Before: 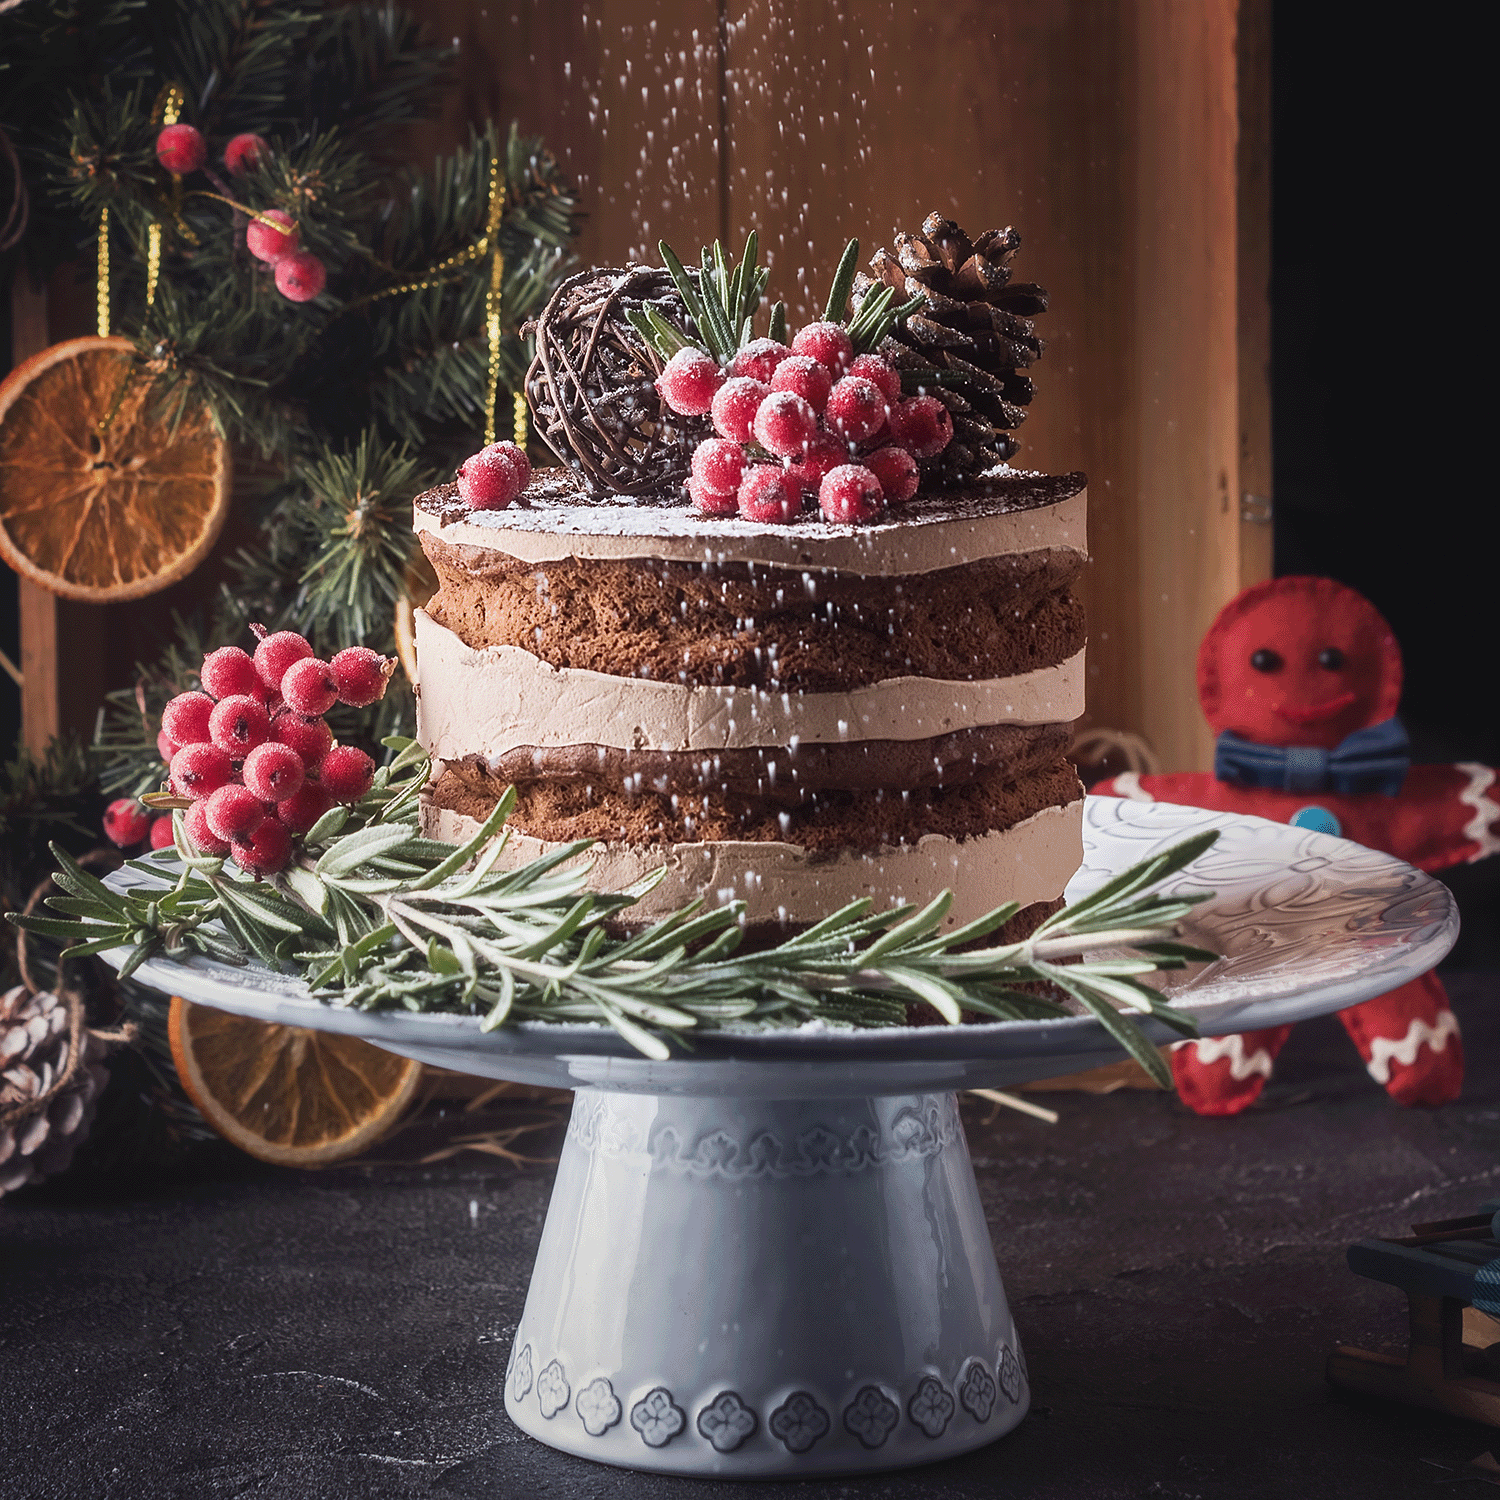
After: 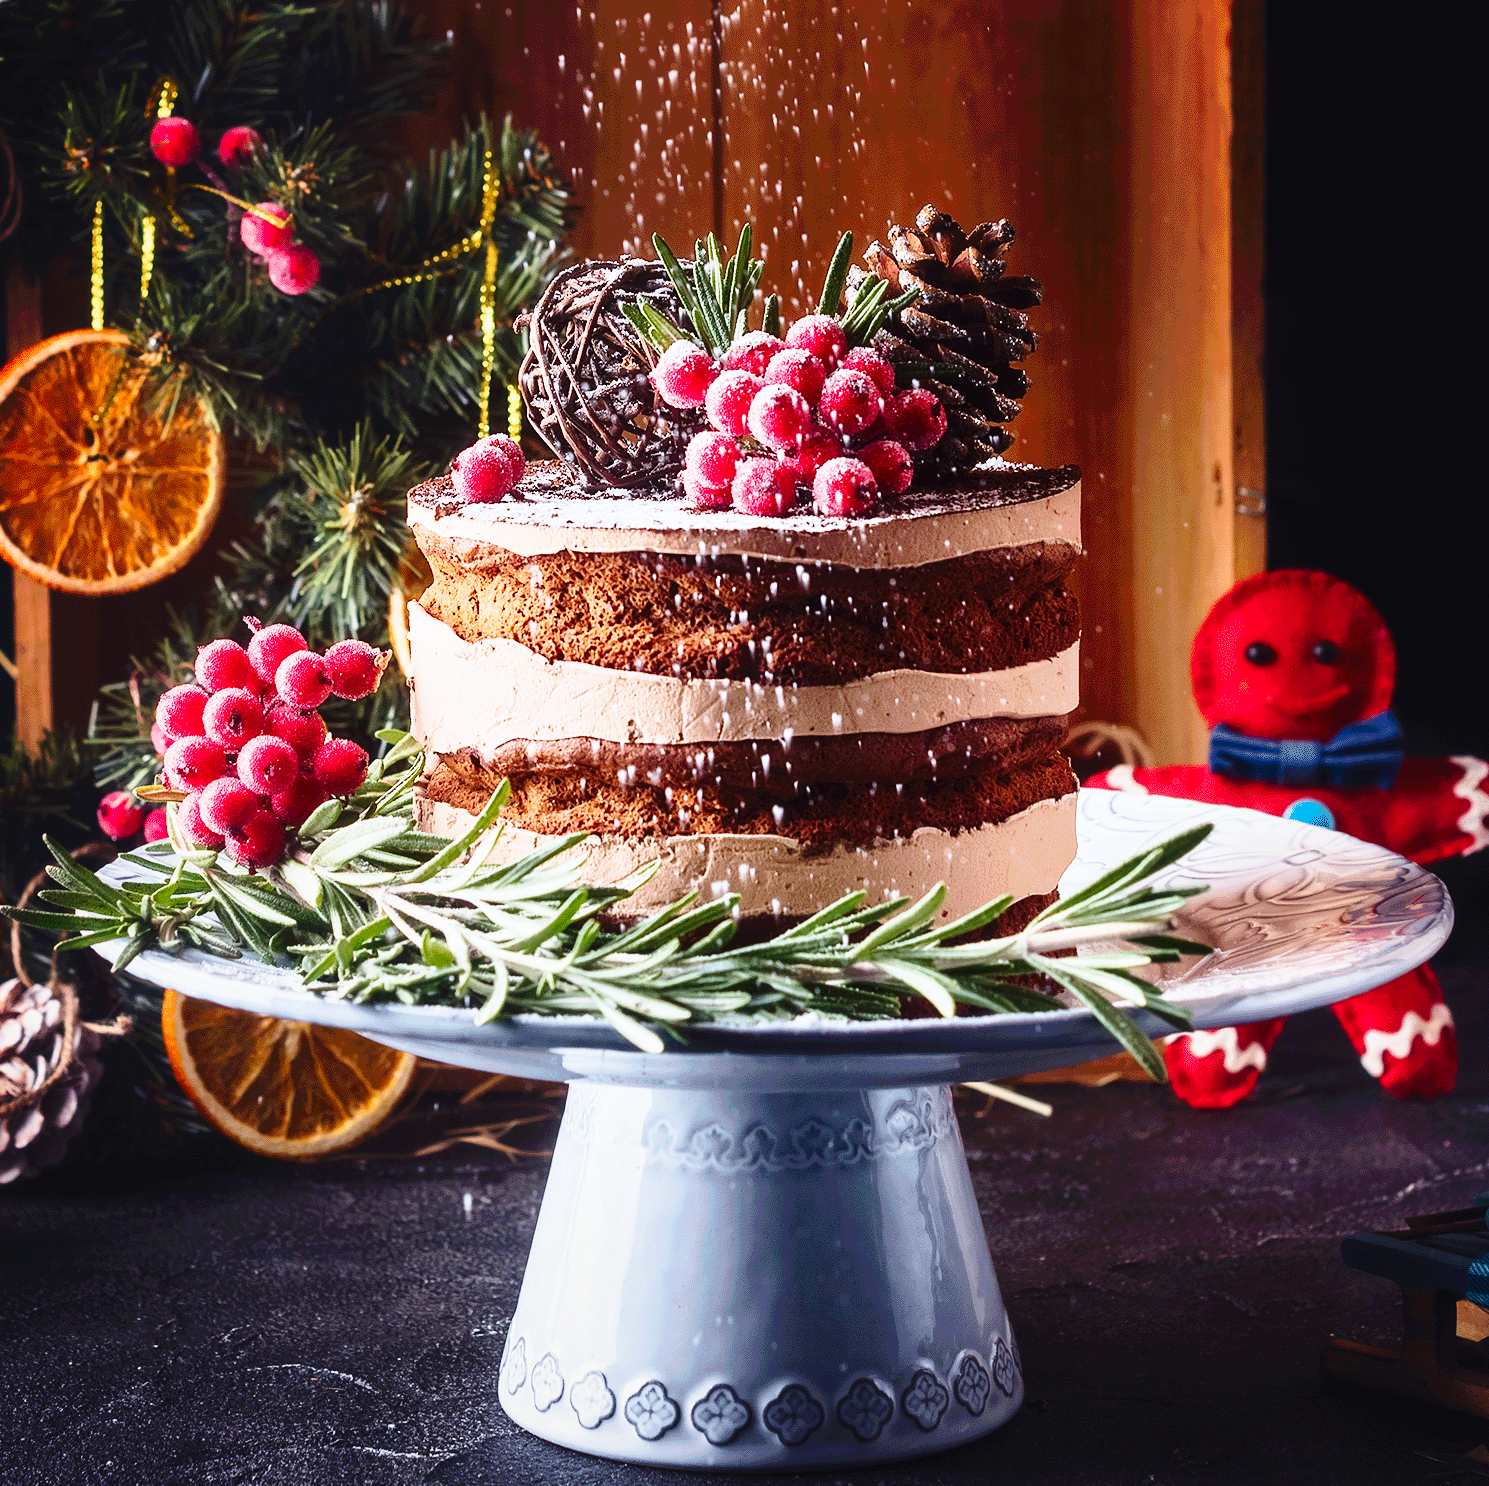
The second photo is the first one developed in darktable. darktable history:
base curve: curves: ch0 [(0, 0) (0.028, 0.03) (0.121, 0.232) (0.46, 0.748) (0.859, 0.968) (1, 1)], preserve colors none
white balance: red 0.982, blue 1.018
crop: left 0.434%, top 0.485%, right 0.244%, bottom 0.386%
tone equalizer: on, module defaults
color balance rgb: perceptual saturation grading › global saturation 10%
contrast brightness saturation: contrast 0.16, saturation 0.32
